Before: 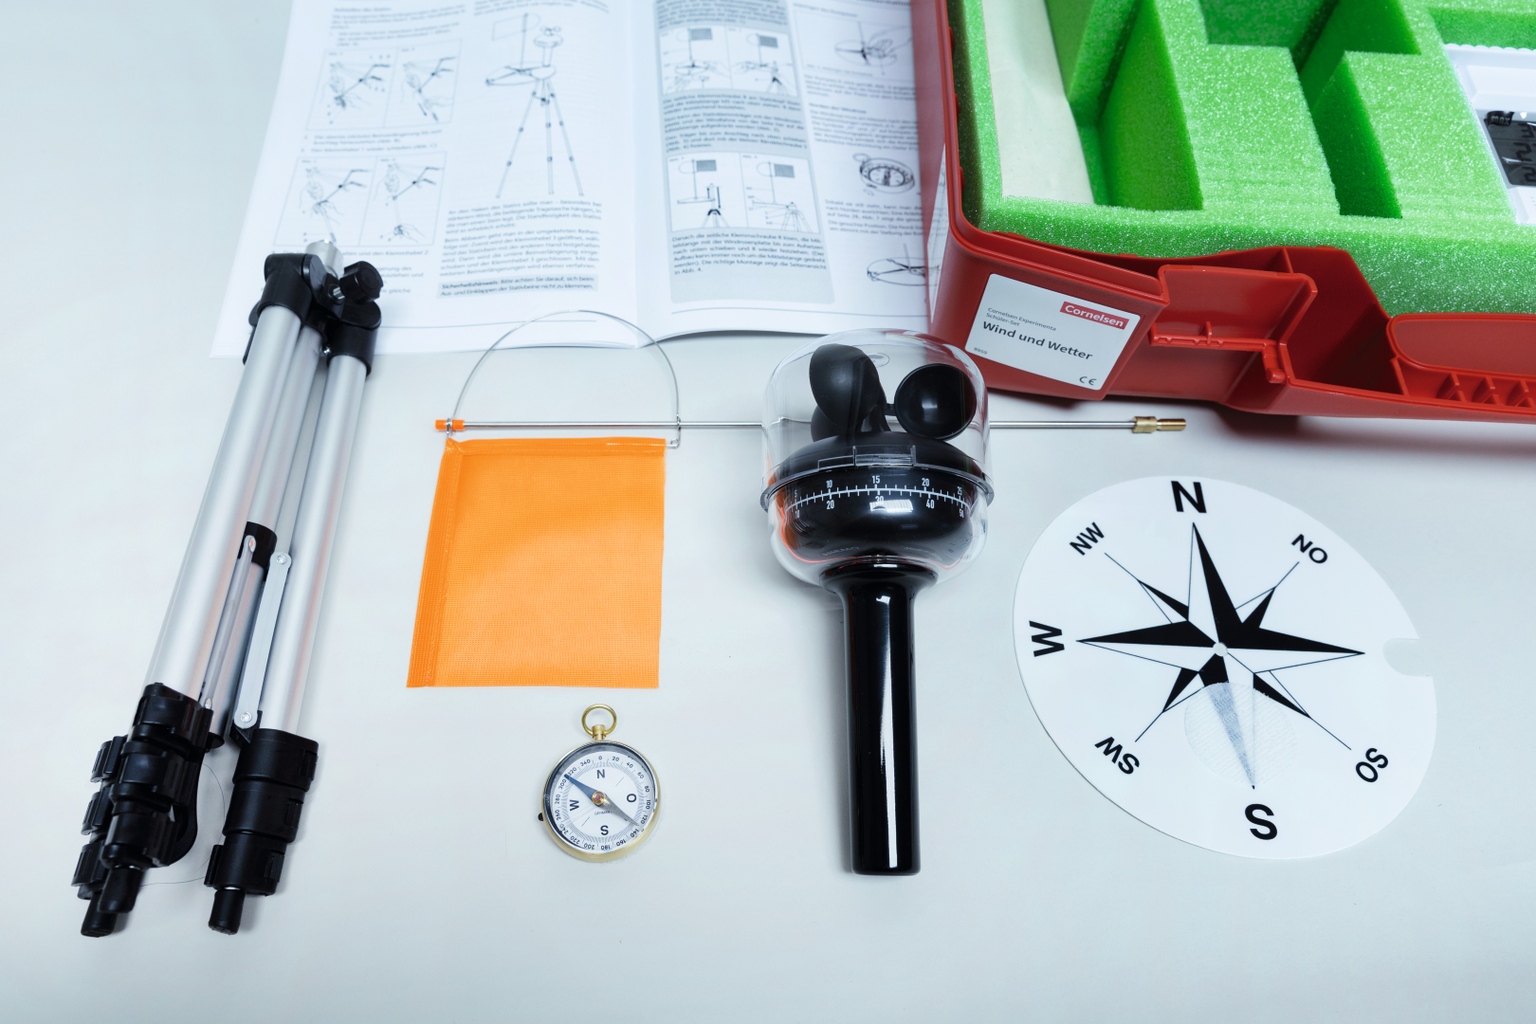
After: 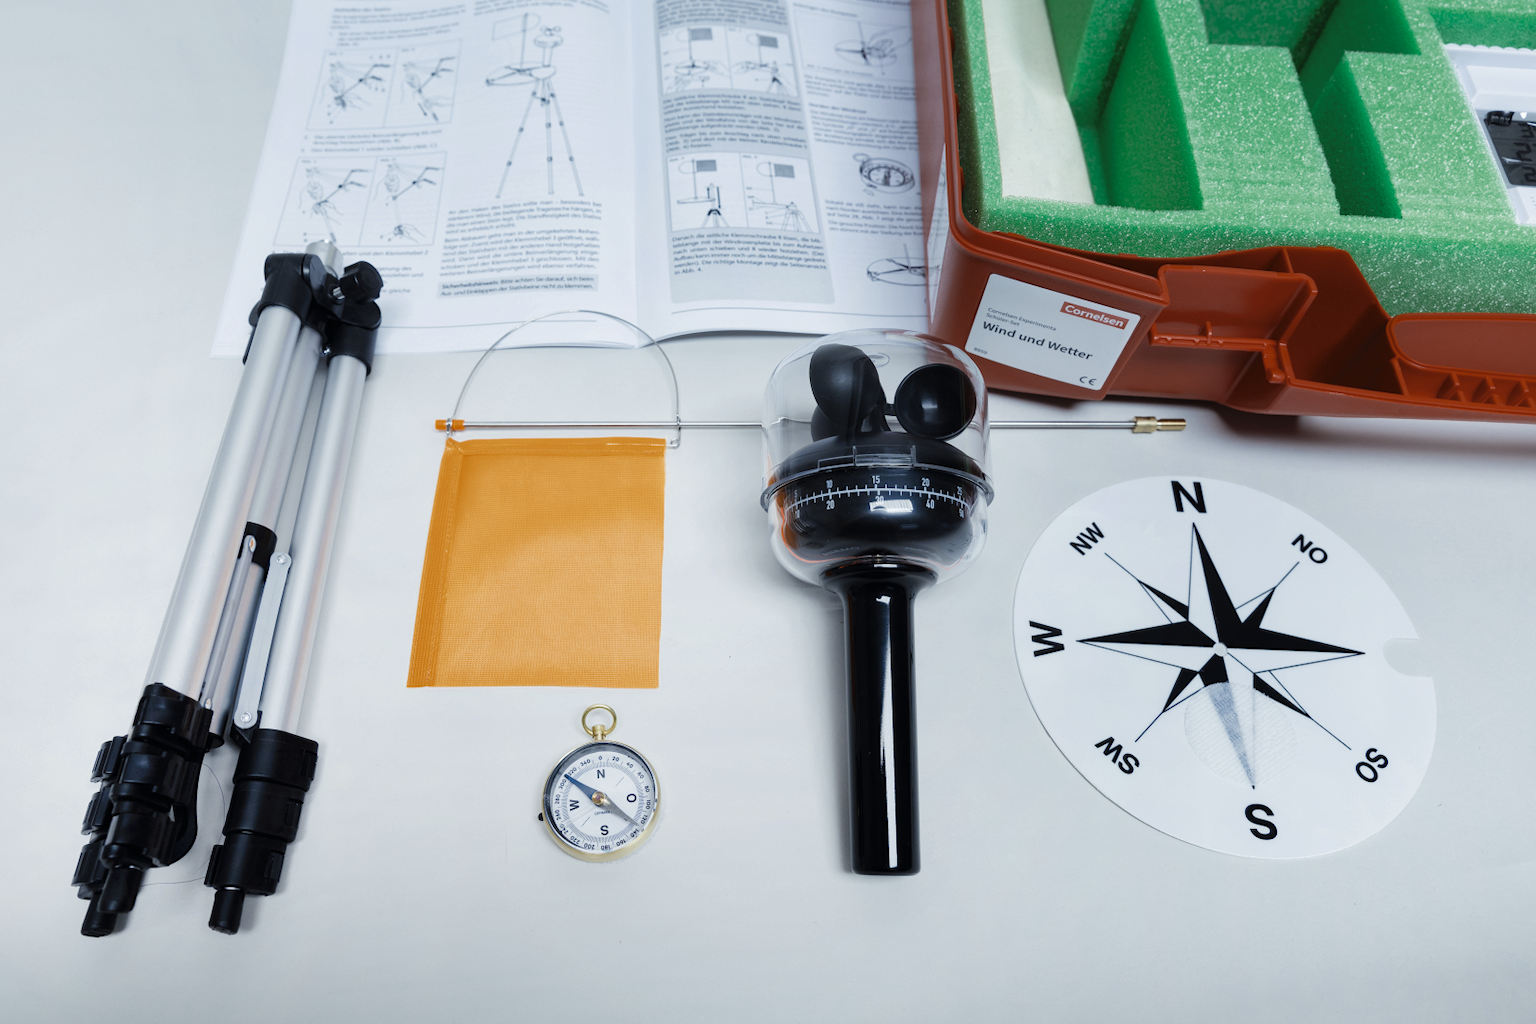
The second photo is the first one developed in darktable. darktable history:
color zones: curves: ch0 [(0, 0.5) (0.125, 0.4) (0.25, 0.5) (0.375, 0.4) (0.5, 0.4) (0.625, 0.35) (0.75, 0.35) (0.875, 0.5)]; ch1 [(0, 0.35) (0.125, 0.45) (0.25, 0.35) (0.375, 0.35) (0.5, 0.35) (0.625, 0.35) (0.75, 0.45) (0.875, 0.35)]; ch2 [(0, 0.6) (0.125, 0.5) (0.25, 0.5) (0.375, 0.6) (0.5, 0.6) (0.625, 0.5) (0.75, 0.5) (0.875, 0.5)]
color contrast: green-magenta contrast 0.8, blue-yellow contrast 1.1, unbound 0
